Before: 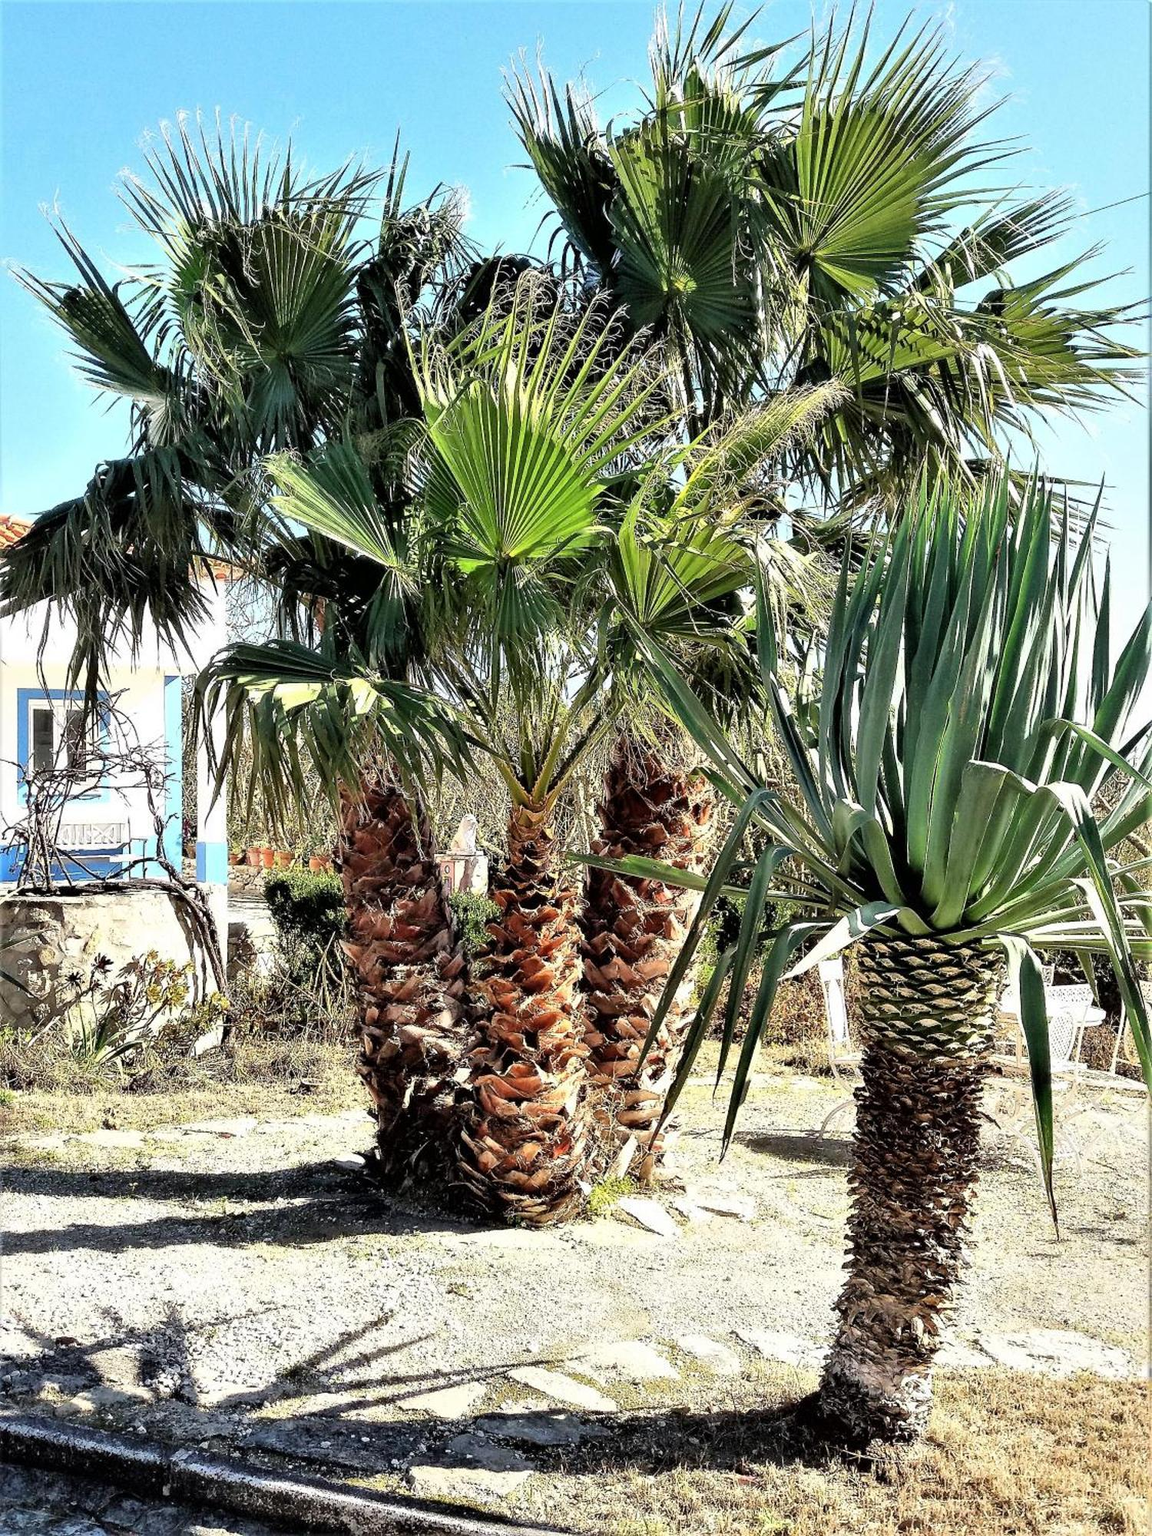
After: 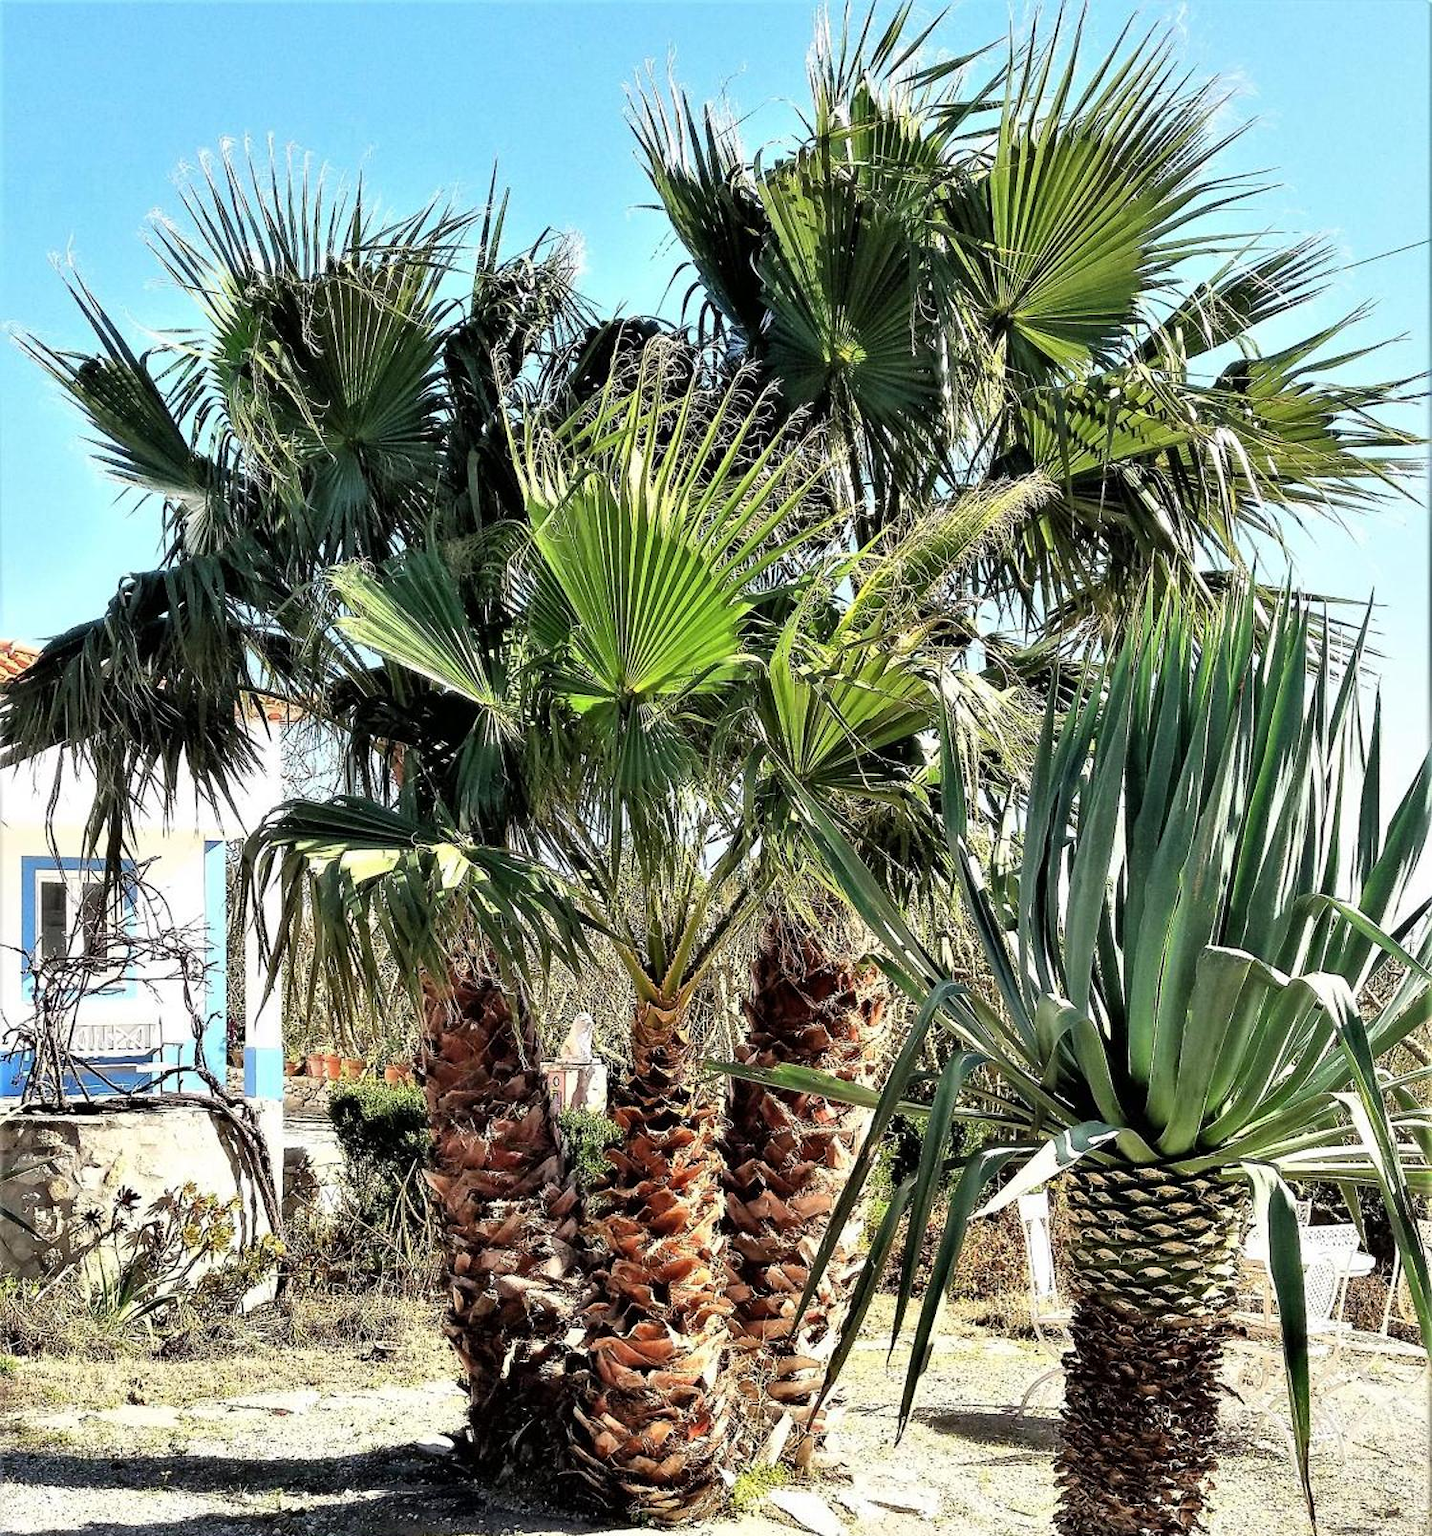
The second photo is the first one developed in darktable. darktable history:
exposure: compensate exposure bias true, compensate highlight preservation false
crop: bottom 19.578%
